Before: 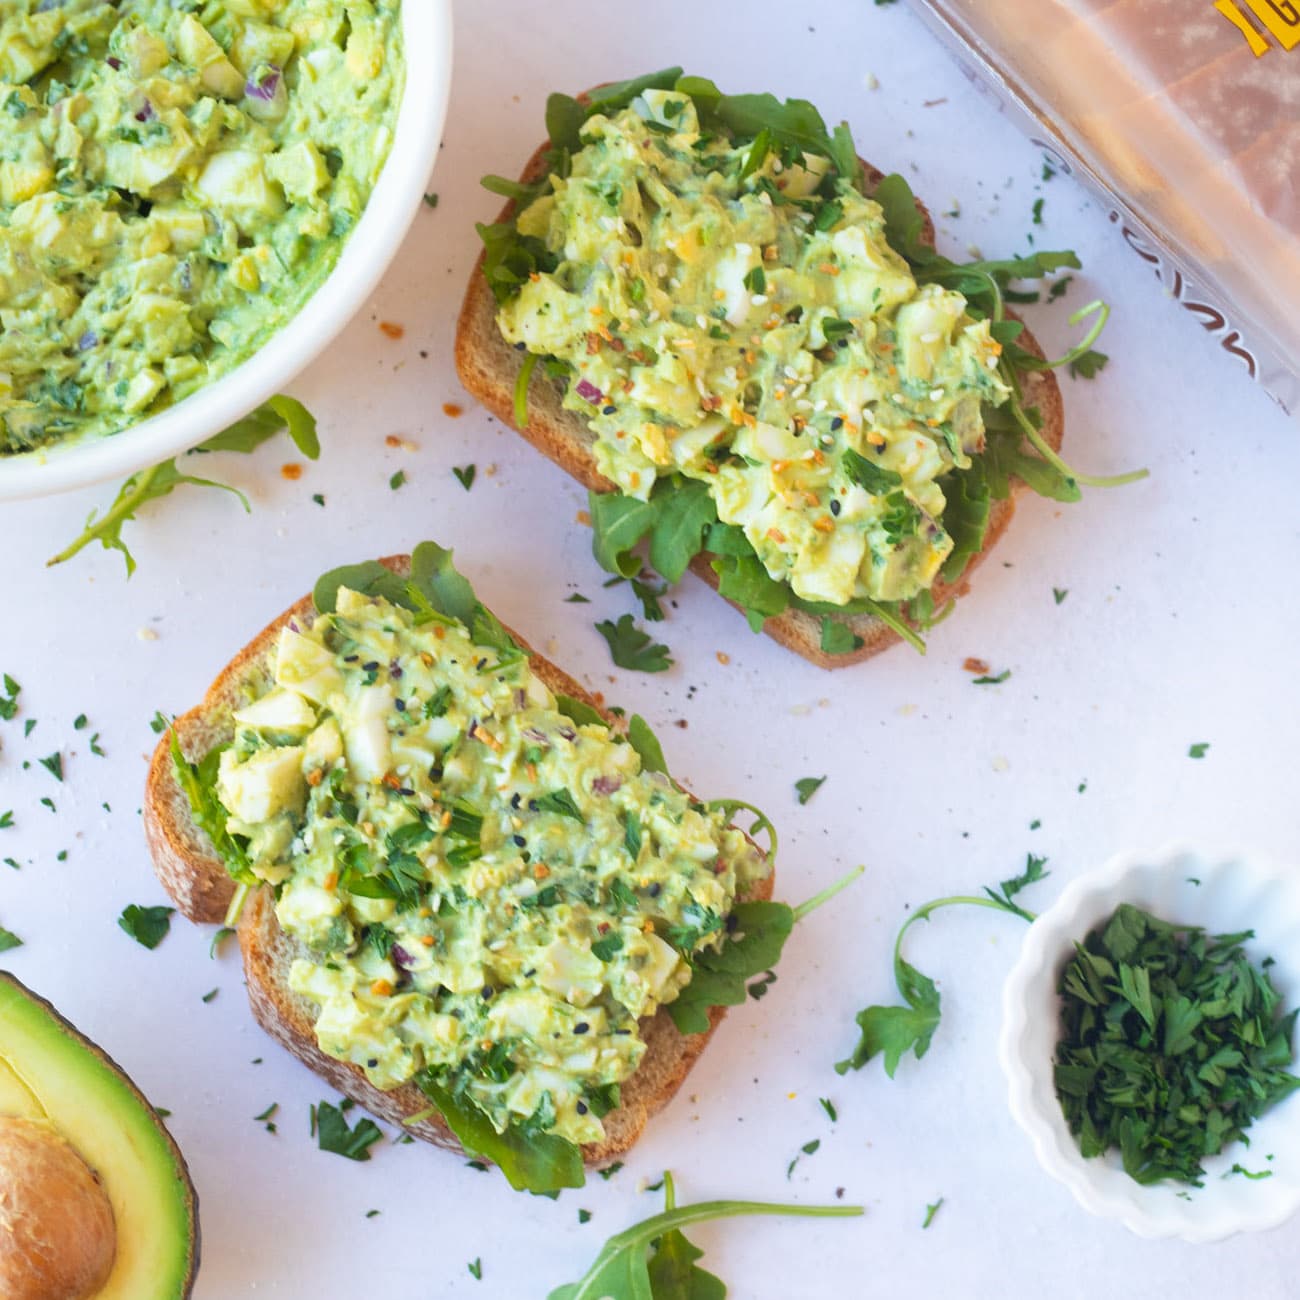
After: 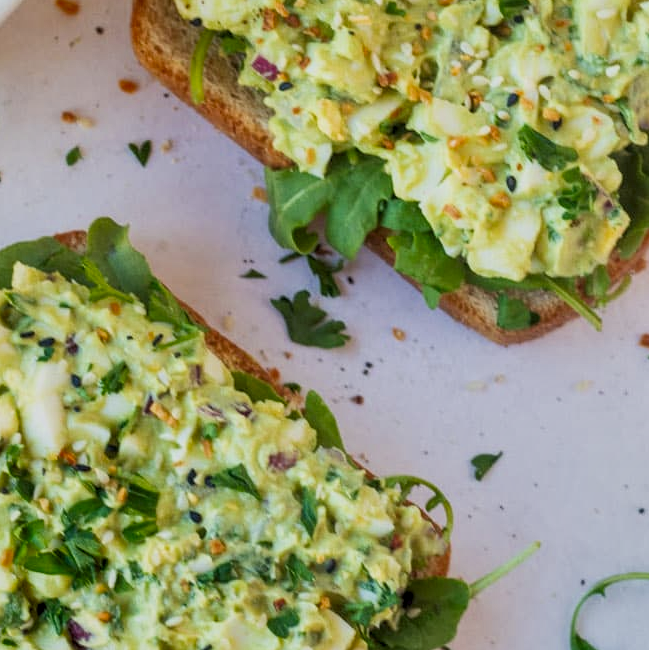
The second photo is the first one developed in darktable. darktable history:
crop: left 25%, top 25%, right 25%, bottom 25%
filmic rgb: black relative exposure -7.92 EV, white relative exposure 4.13 EV, threshold 3 EV, hardness 4.02, latitude 51.22%, contrast 1.013, shadows ↔ highlights balance 5.35%, color science v5 (2021), contrast in shadows safe, contrast in highlights safe, enable highlight reconstruction true
shadows and highlights: shadows 60, highlights -60.23, soften with gaussian
local contrast: highlights 61%, detail 143%, midtone range 0.428
